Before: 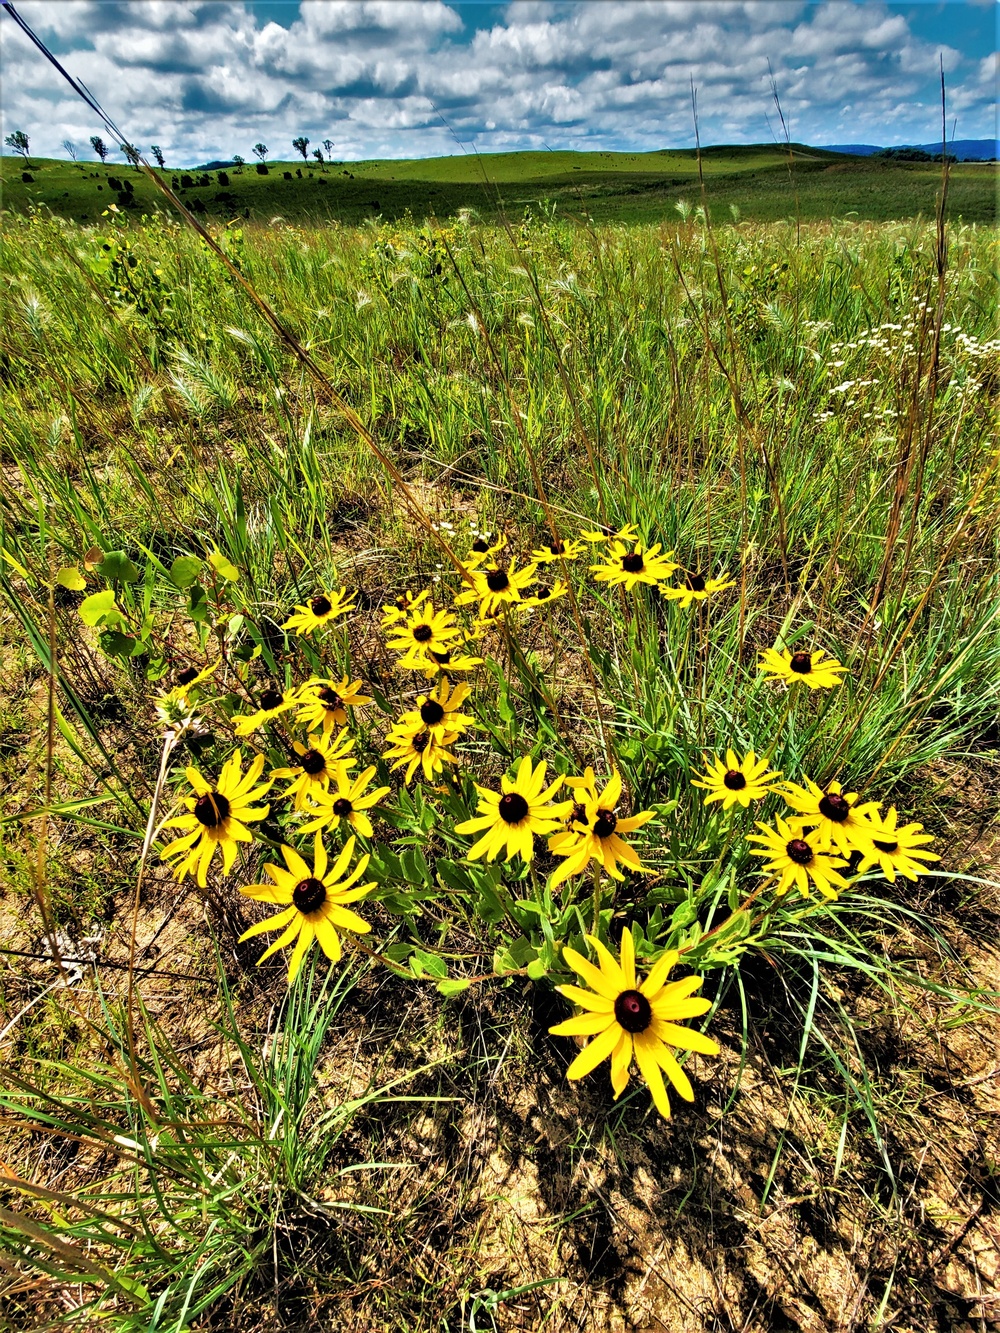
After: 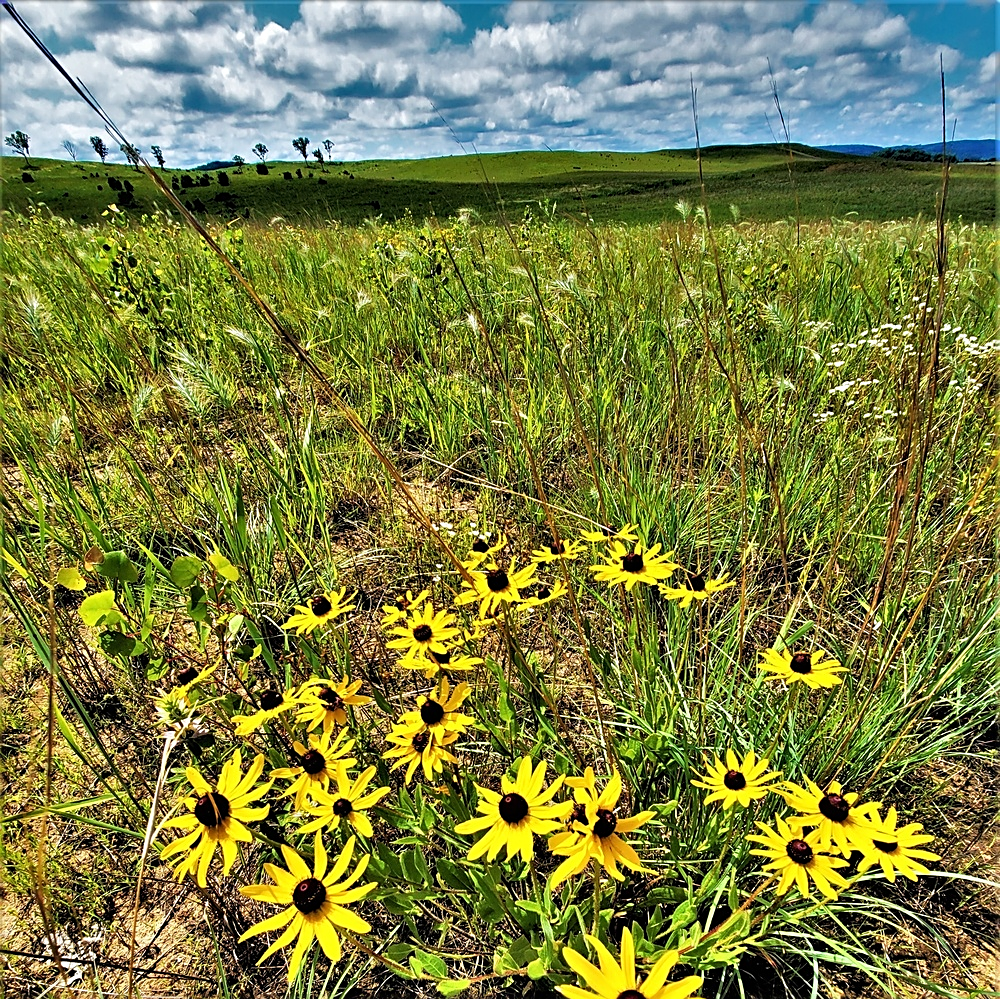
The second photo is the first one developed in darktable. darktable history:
crop: bottom 24.967%
sharpen: on, module defaults
